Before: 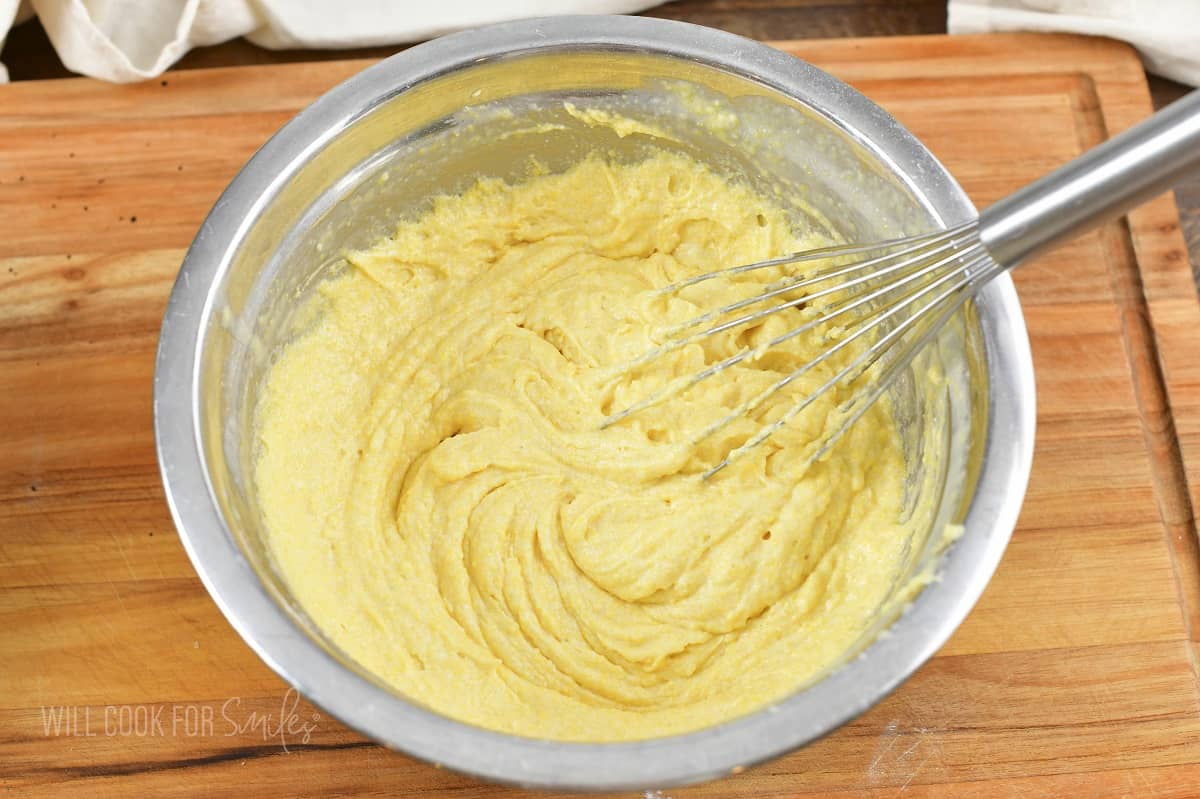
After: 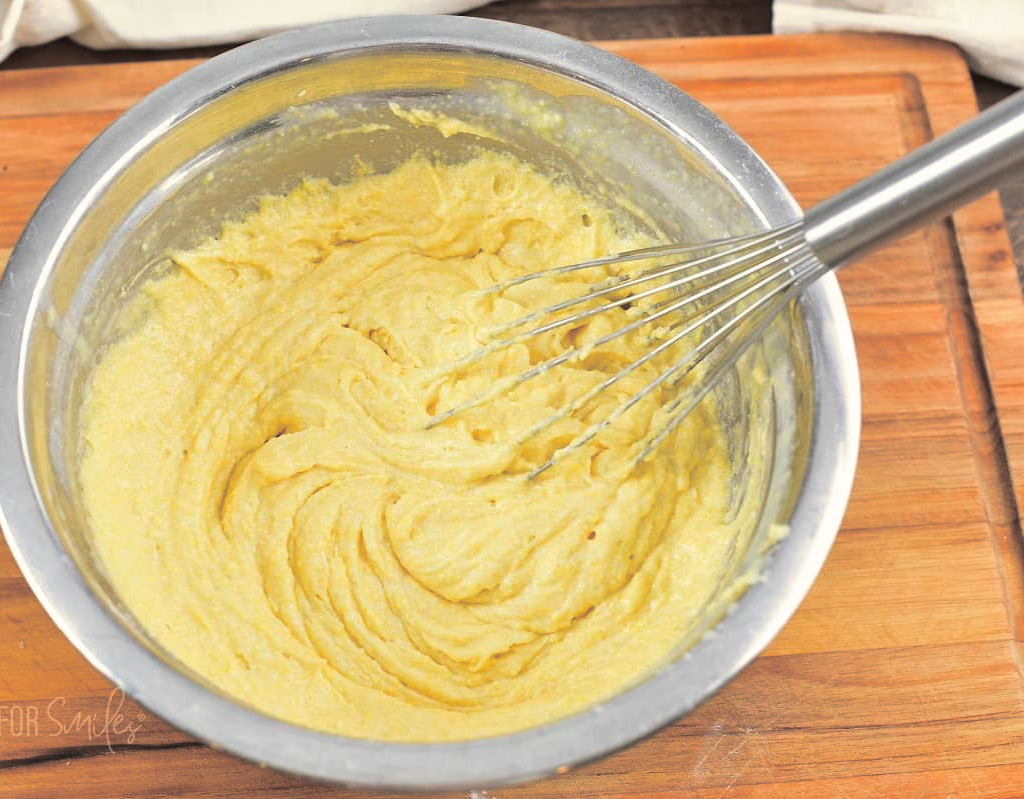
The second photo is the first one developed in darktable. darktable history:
crop and rotate: left 14.584%
split-toning: shadows › hue 43.2°, shadows › saturation 0, highlights › hue 50.4°, highlights › saturation 1
exposure: exposure -0.04 EV, compensate highlight preservation false
